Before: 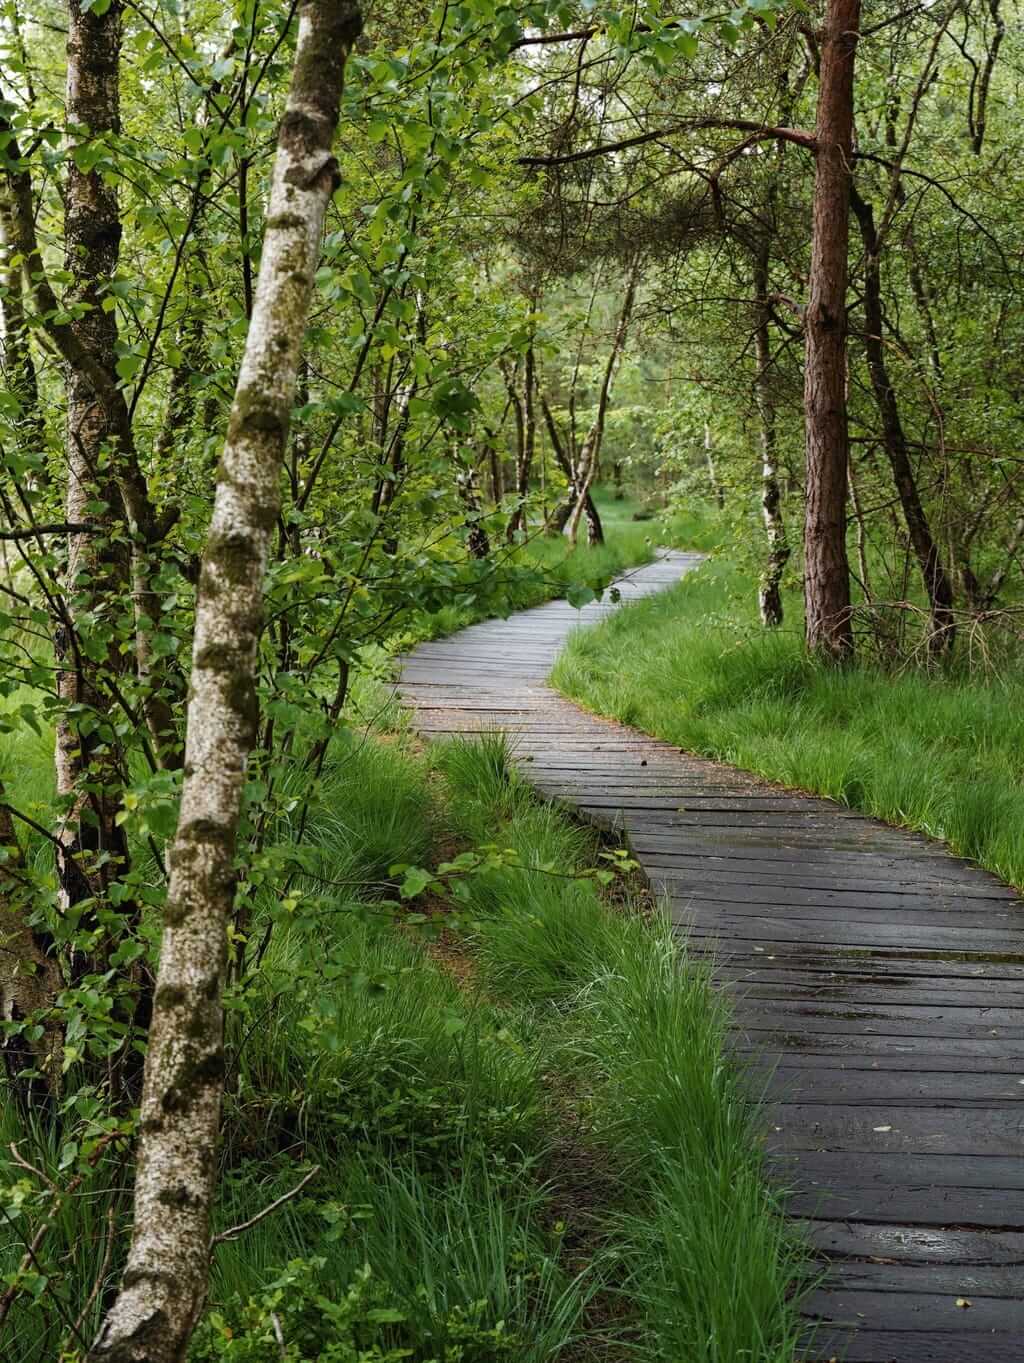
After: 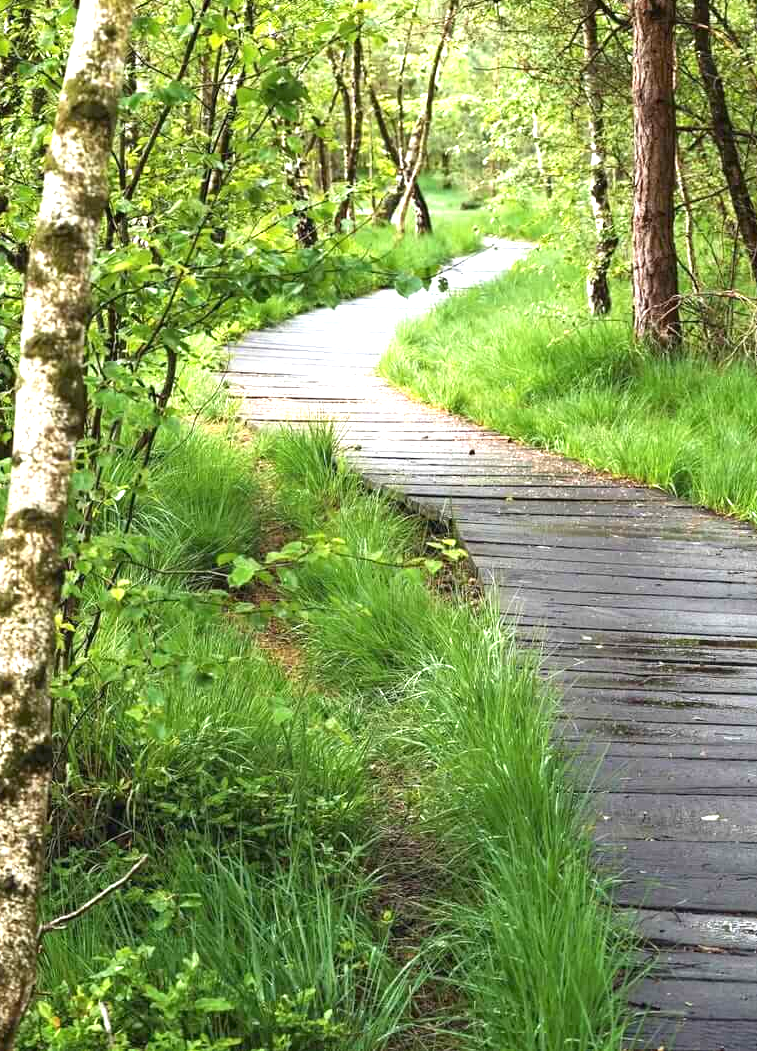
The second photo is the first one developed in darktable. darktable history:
exposure: black level correction 0, exposure 1.6 EV, compensate exposure bias true, compensate highlight preservation false
crop: left 16.871%, top 22.857%, right 9.116%
